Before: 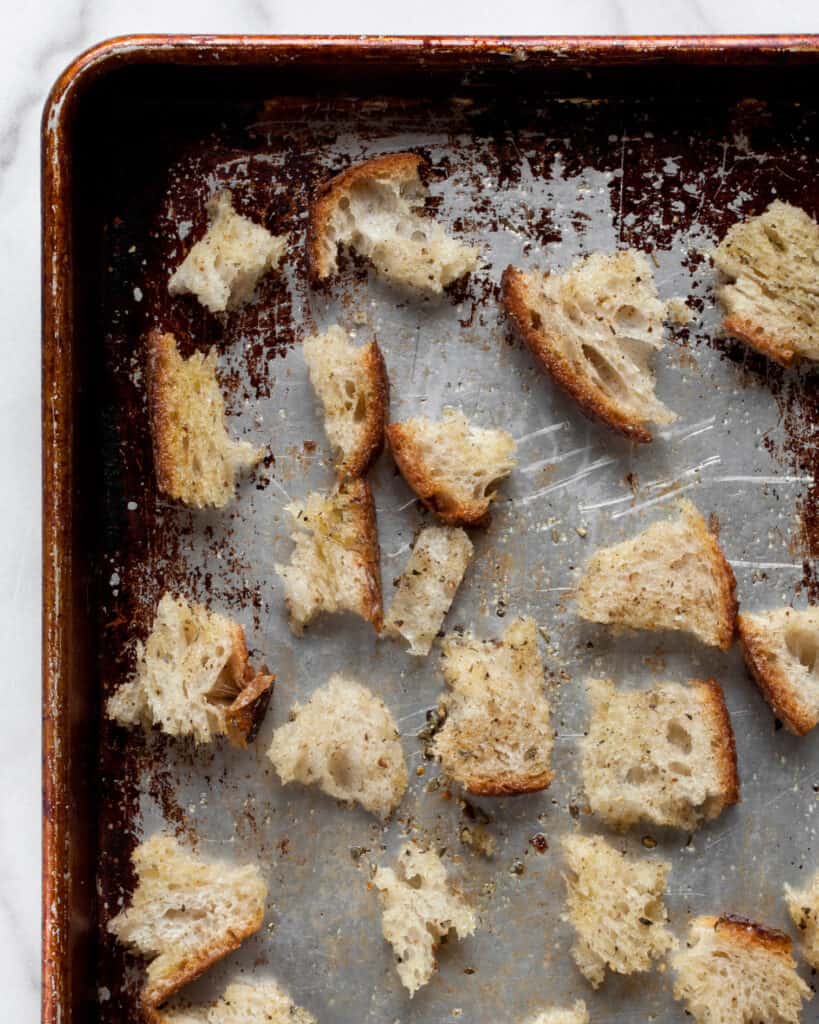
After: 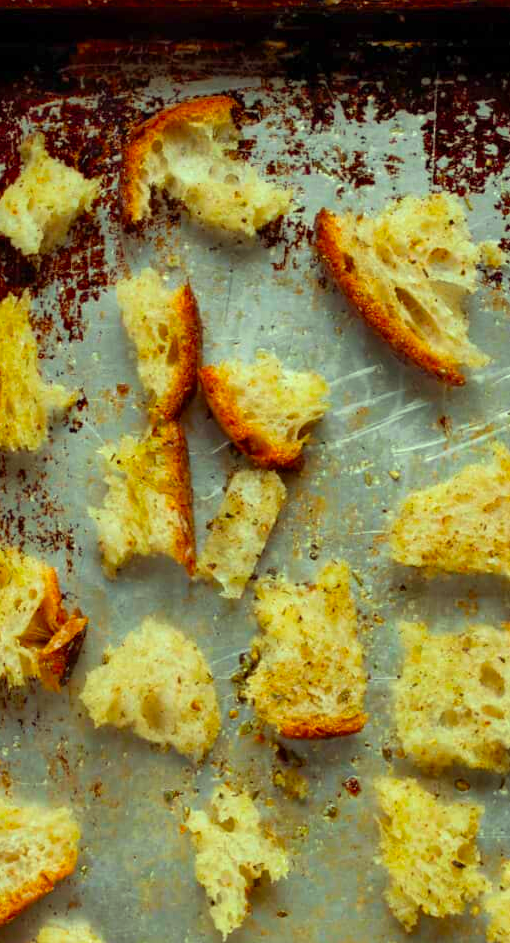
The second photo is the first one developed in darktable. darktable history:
color correction: highlights a* -10.77, highlights b* 9.8, saturation 1.72
crop and rotate: left 22.918%, top 5.629%, right 14.711%, bottom 2.247%
shadows and highlights: shadows 25, highlights -25
contrast brightness saturation: contrast 0.03, brightness 0.06, saturation 0.13
